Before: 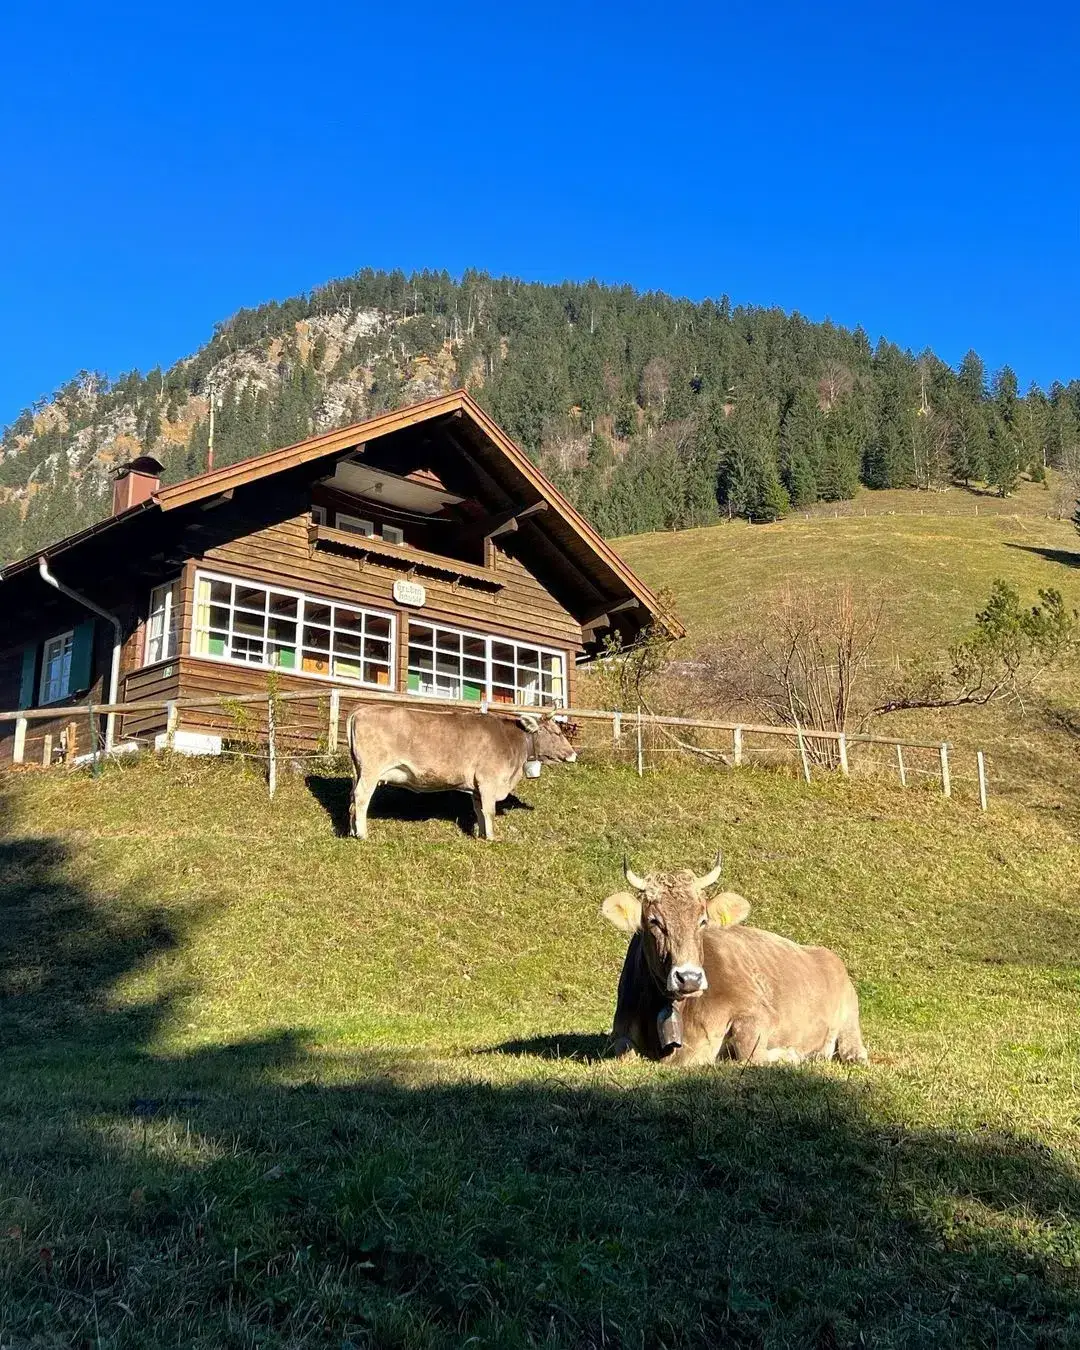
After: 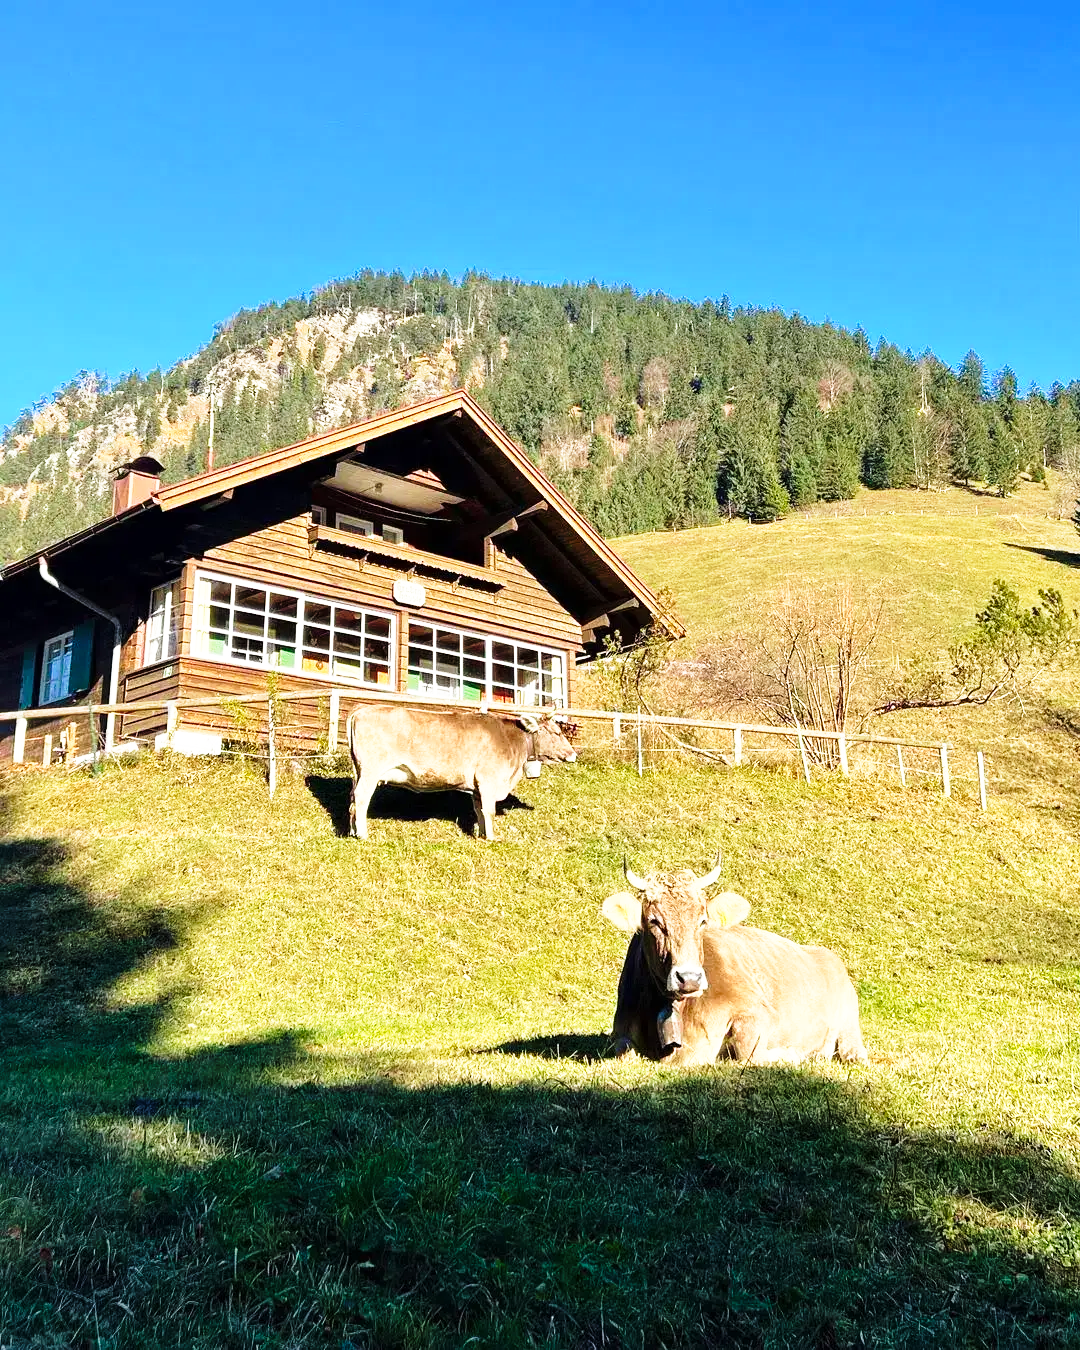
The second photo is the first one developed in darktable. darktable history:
velvia: on, module defaults
base curve: curves: ch0 [(0, 0) (0.026, 0.03) (0.109, 0.232) (0.351, 0.748) (0.669, 0.968) (1, 1)], preserve colors none
